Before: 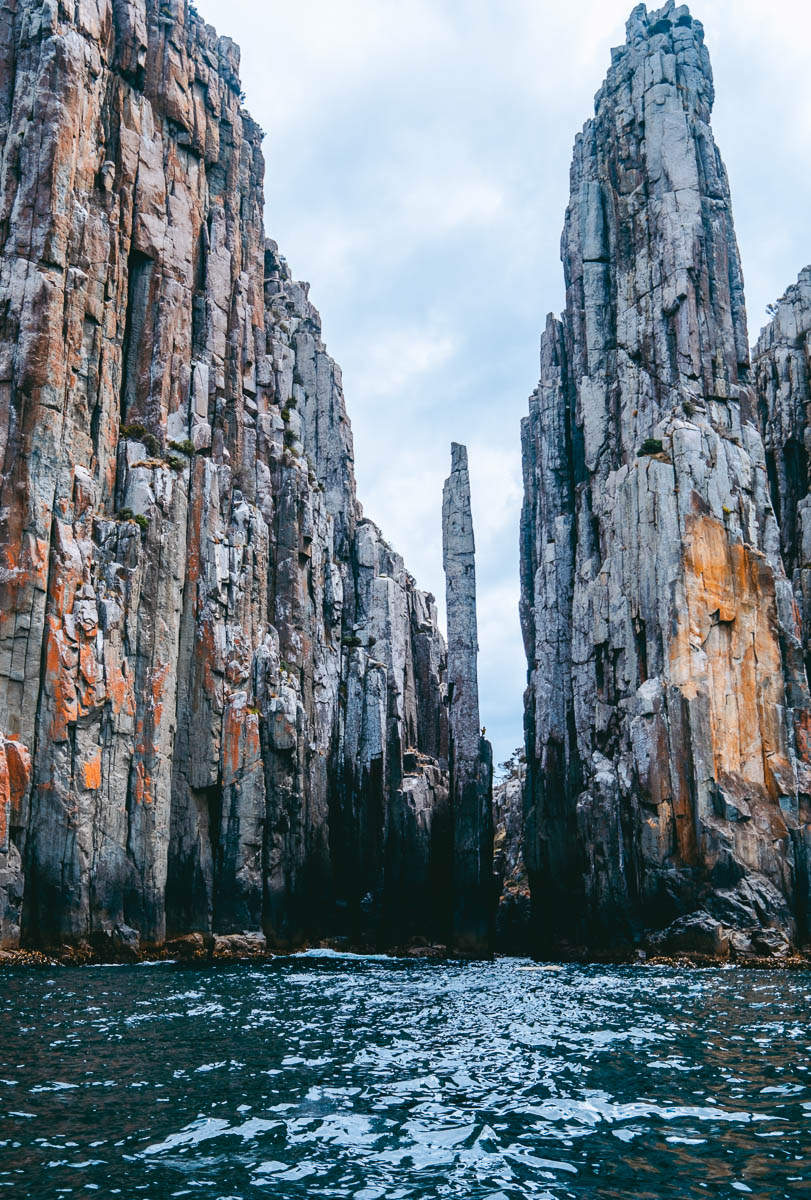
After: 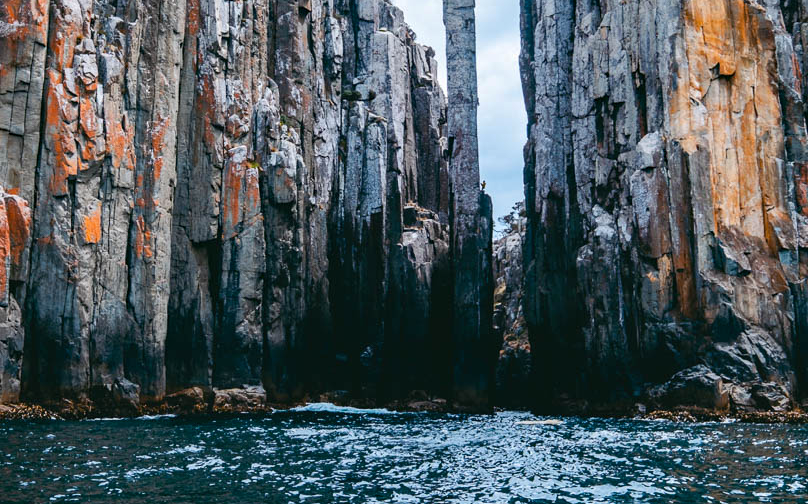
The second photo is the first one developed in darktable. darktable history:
haze removal: compatibility mode true, adaptive false
crop: top 45.551%, bottom 12.262%
white balance: emerald 1
